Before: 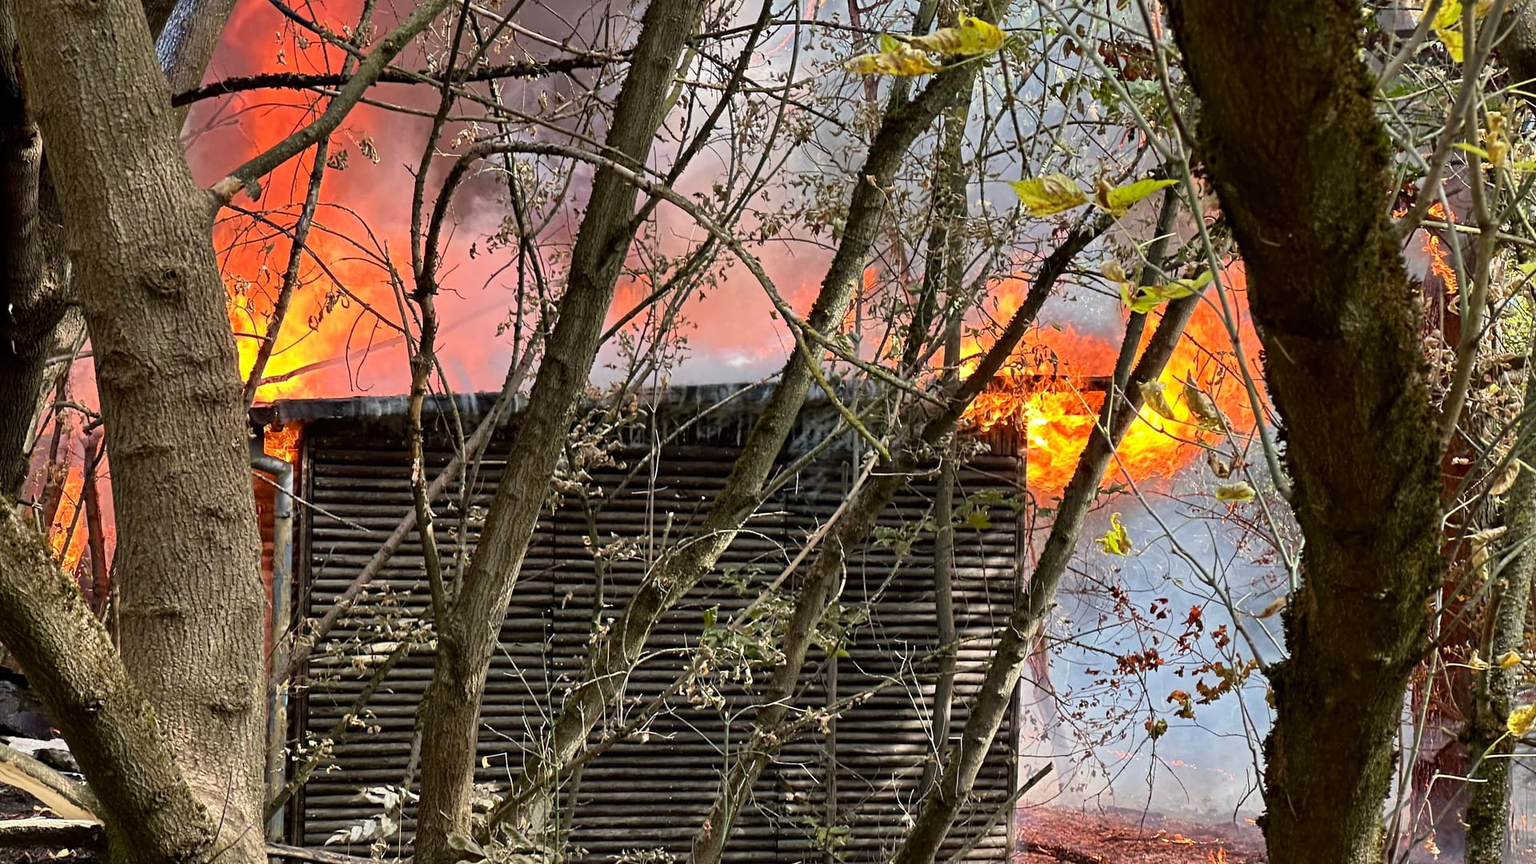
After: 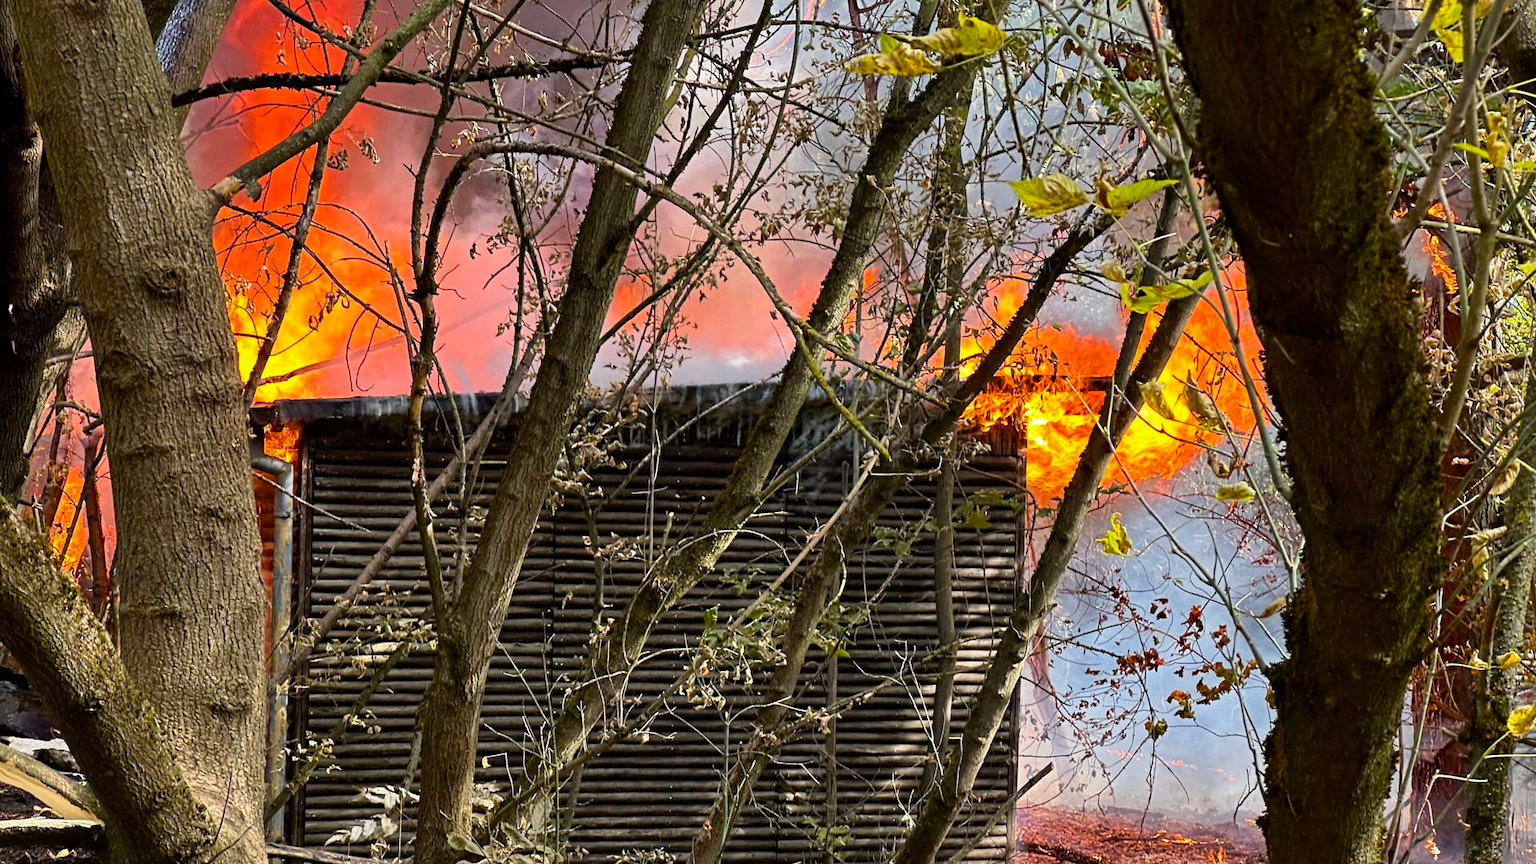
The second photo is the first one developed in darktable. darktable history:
color balance rgb: shadows lift › luminance -20.224%, power › hue 206.85°, perceptual saturation grading › global saturation 30.396%
